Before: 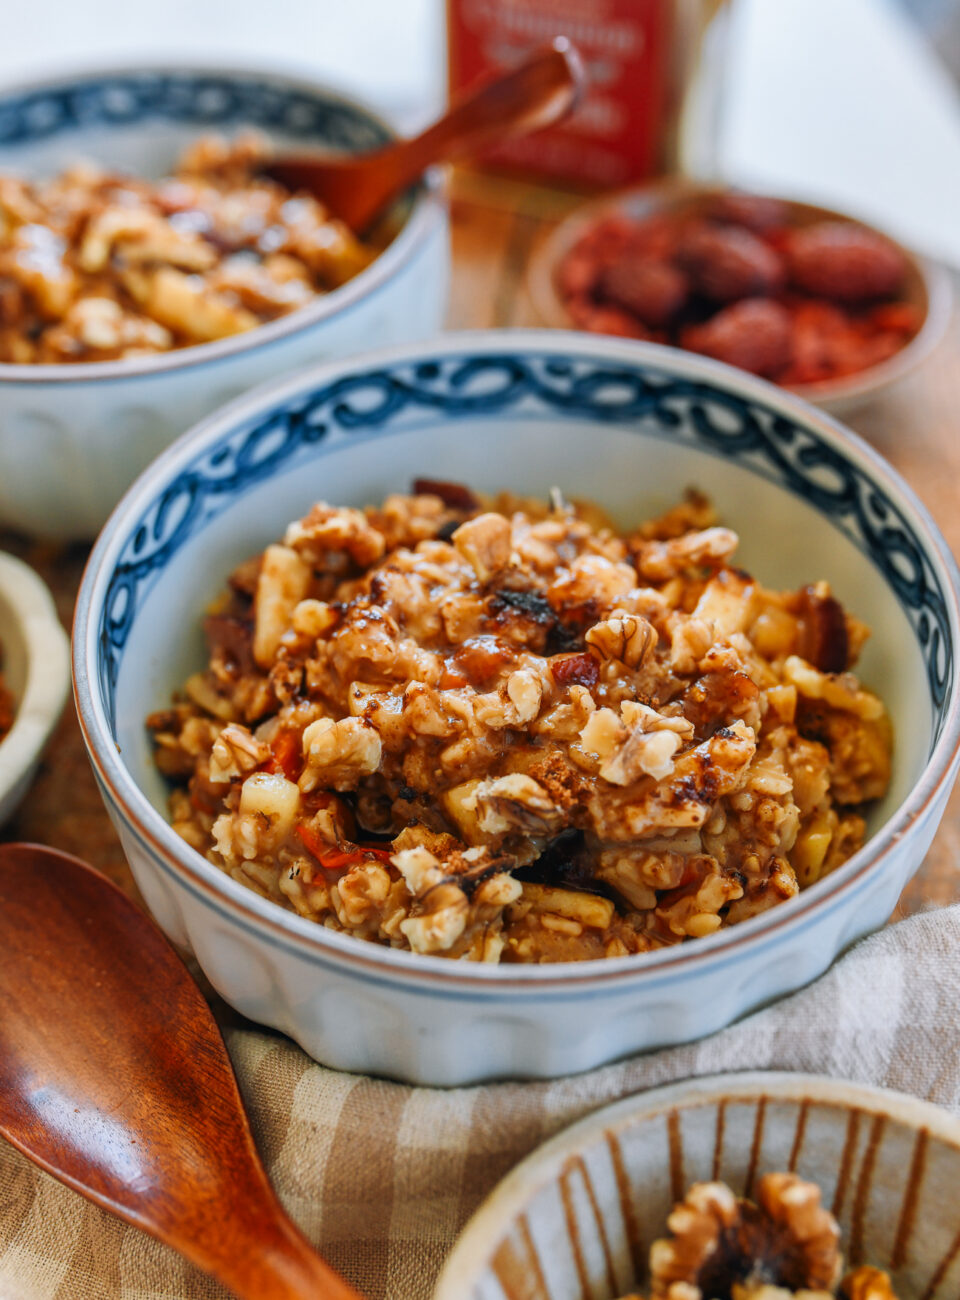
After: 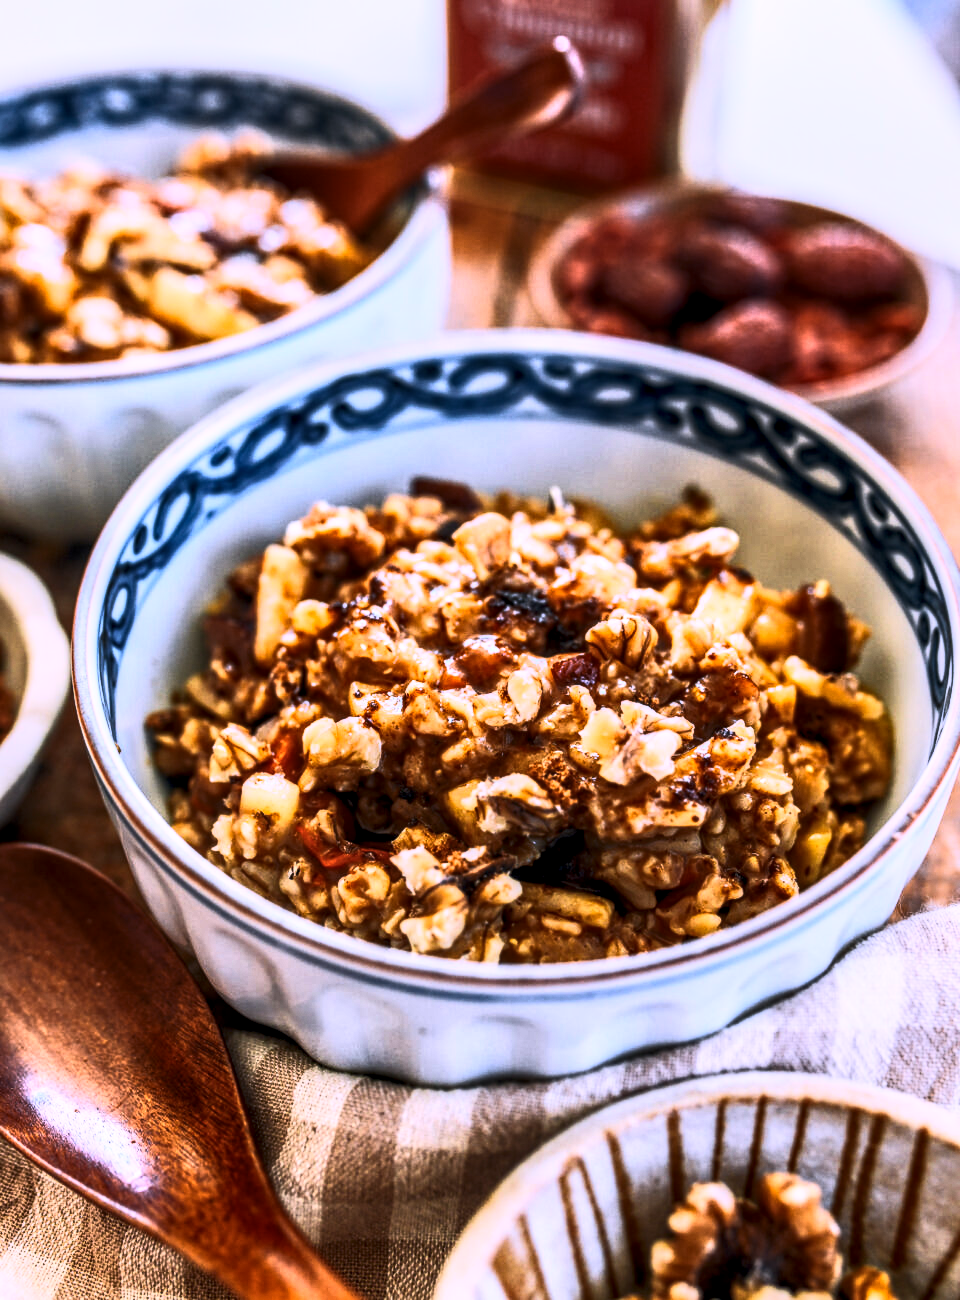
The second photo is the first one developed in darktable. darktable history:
local contrast: detail 150%
tone curve: curves: ch0 [(0, 0) (0.427, 0.375) (0.616, 0.801) (1, 1)], color space Lab, linked channels, preserve colors none
exposure: exposure -0.151 EV, compensate highlight preservation false
white balance: red 1.042, blue 1.17
